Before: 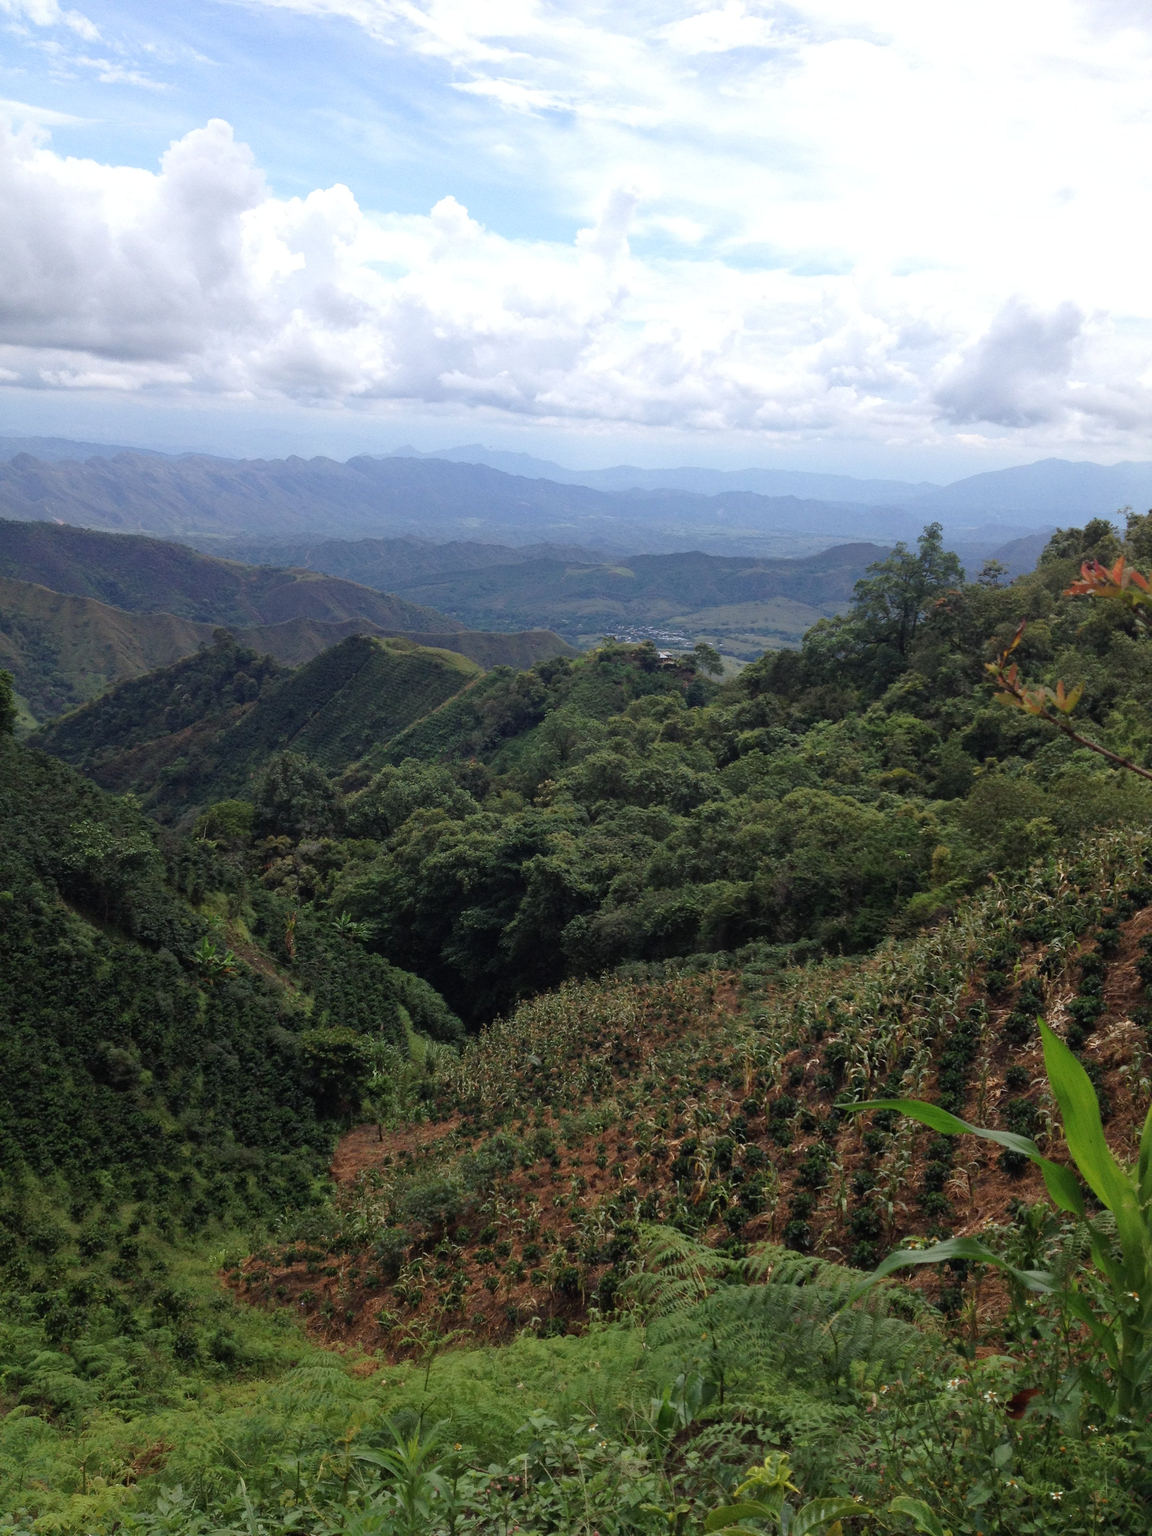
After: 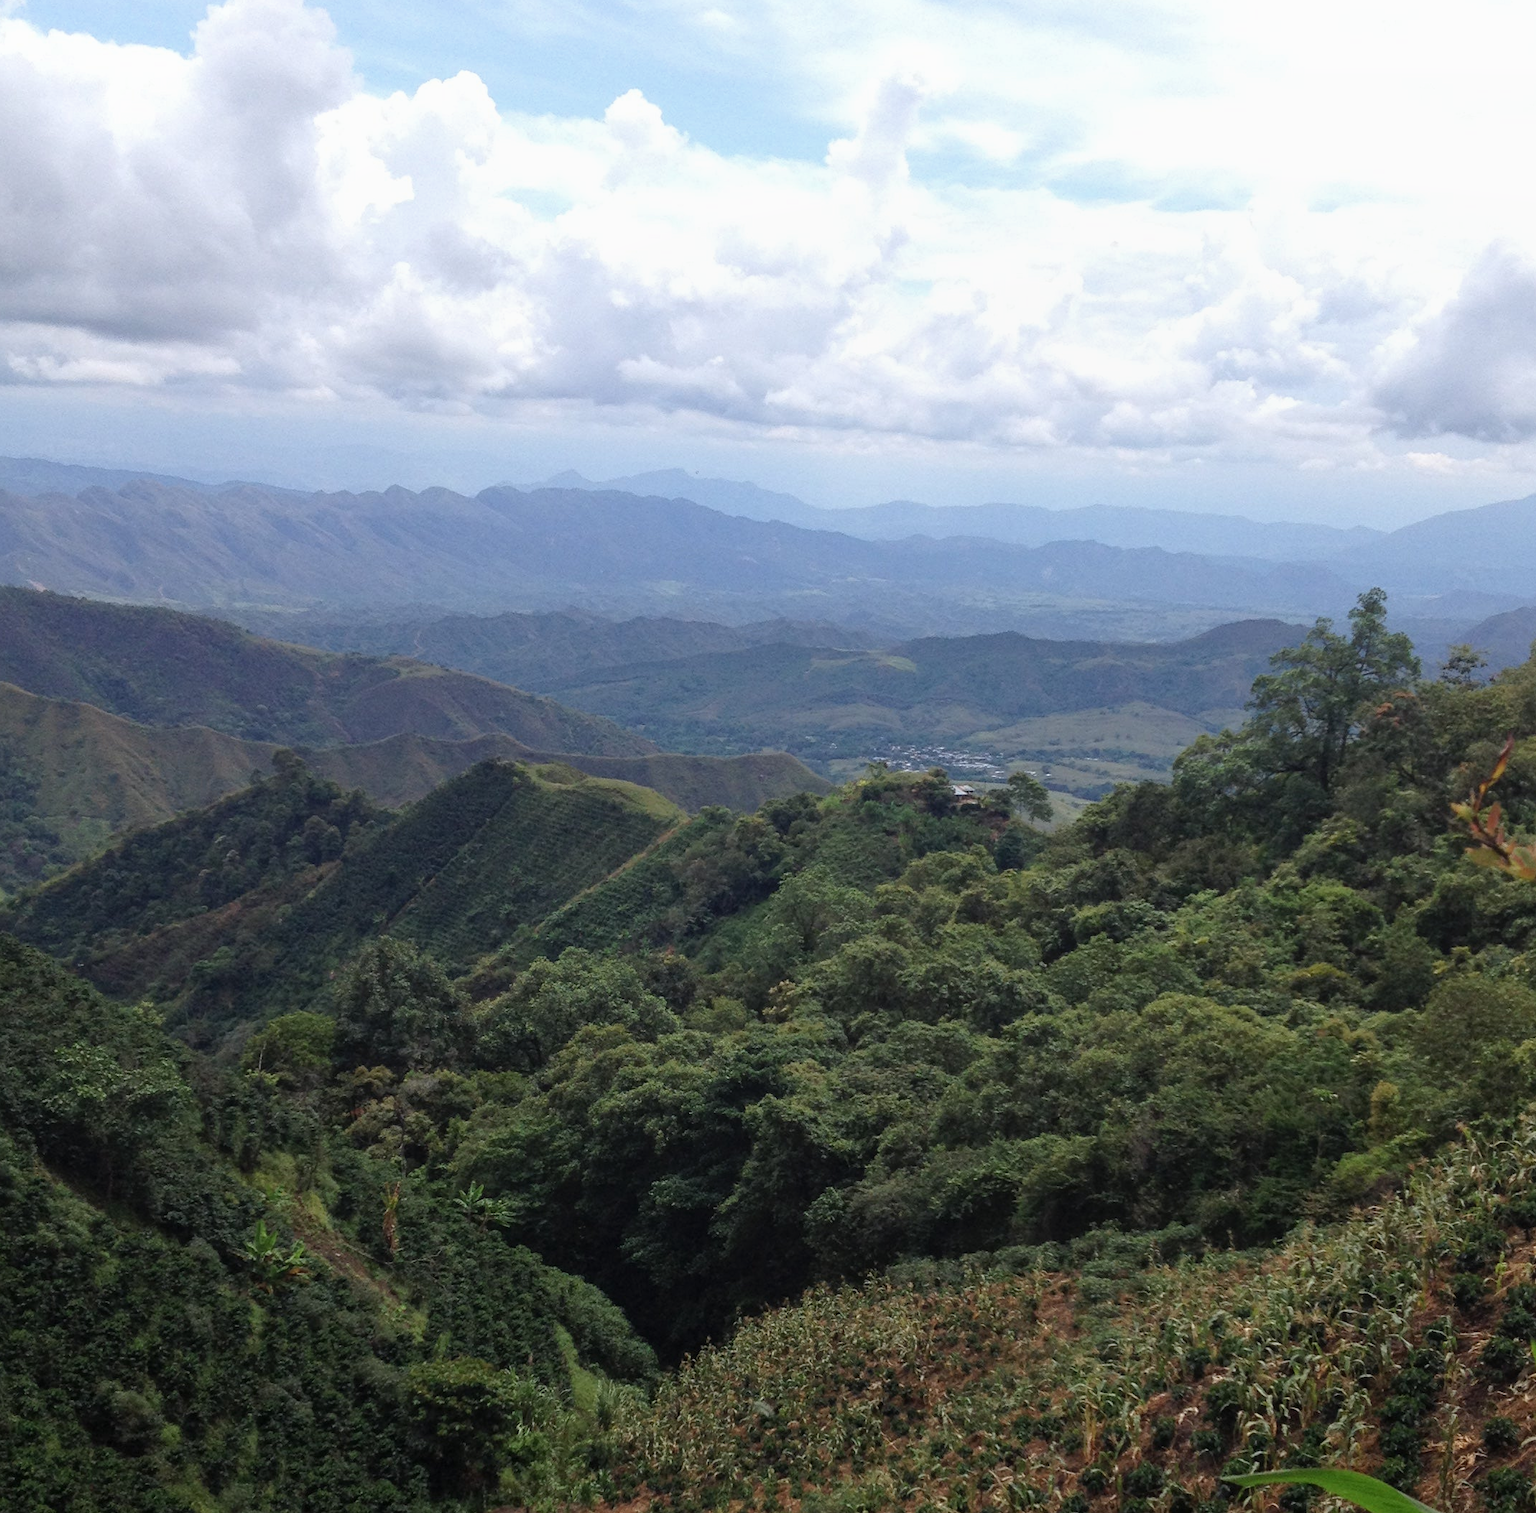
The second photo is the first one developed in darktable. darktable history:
crop: left 3.015%, top 8.969%, right 9.647%, bottom 26.457%
local contrast: detail 110%
